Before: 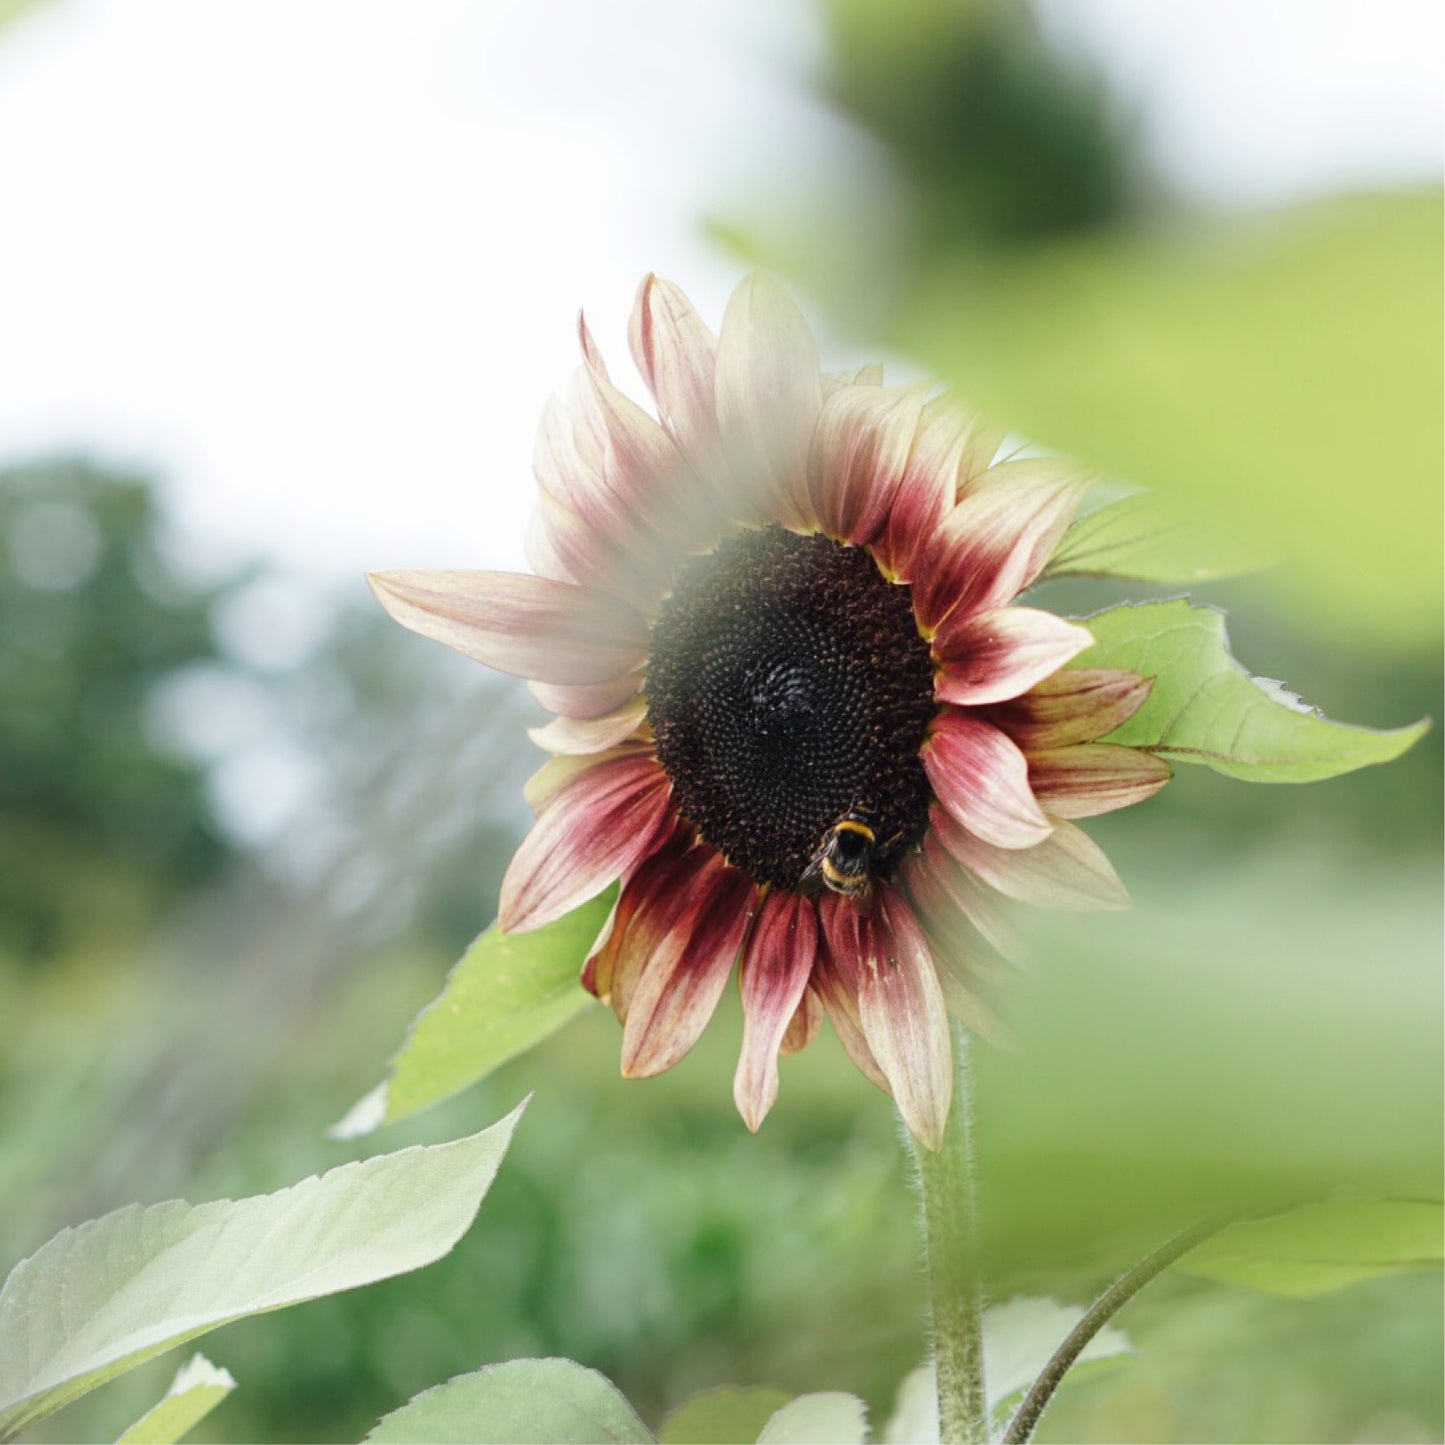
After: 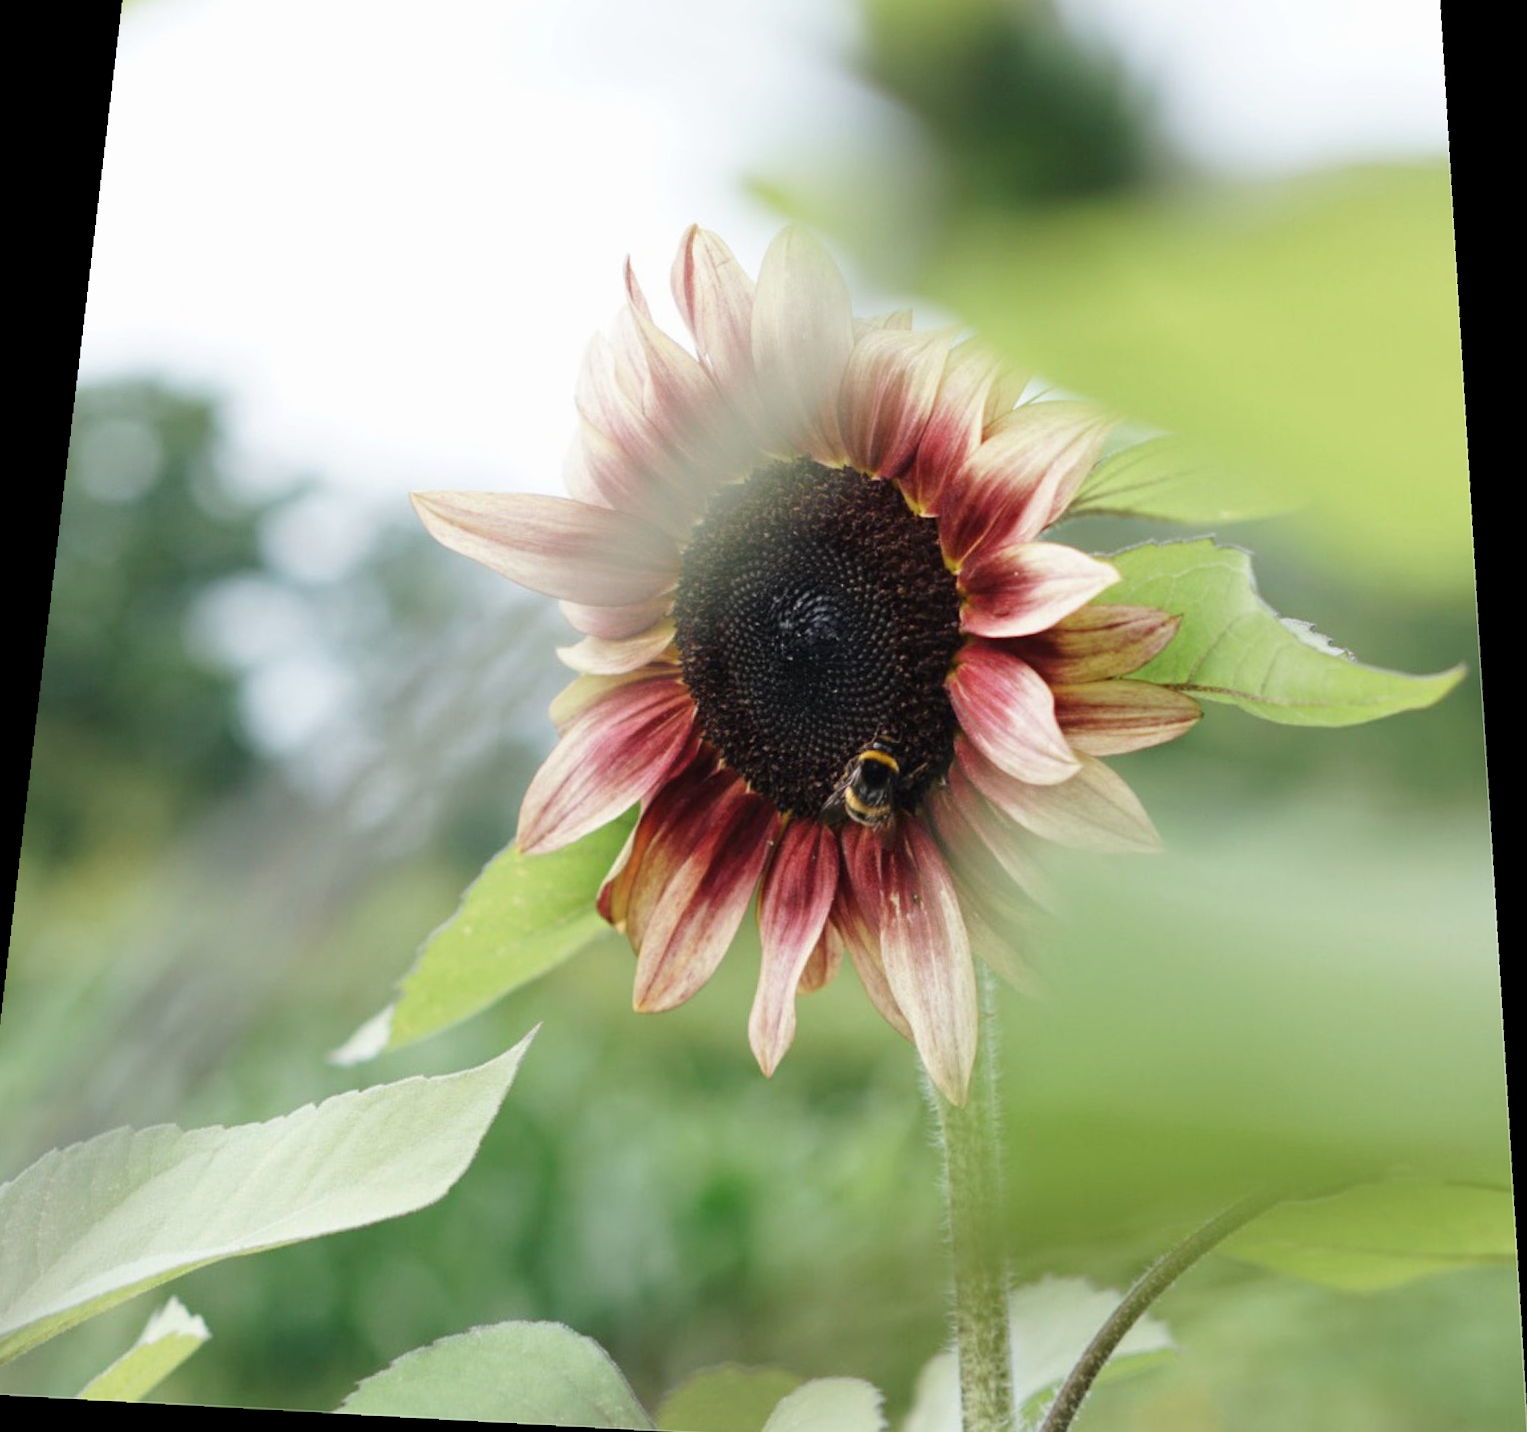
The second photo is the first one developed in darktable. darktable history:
rotate and perspective: rotation 0.128°, lens shift (vertical) -0.181, lens shift (horizontal) -0.044, shear 0.001, automatic cropping off
crop and rotate: angle -1.69°
